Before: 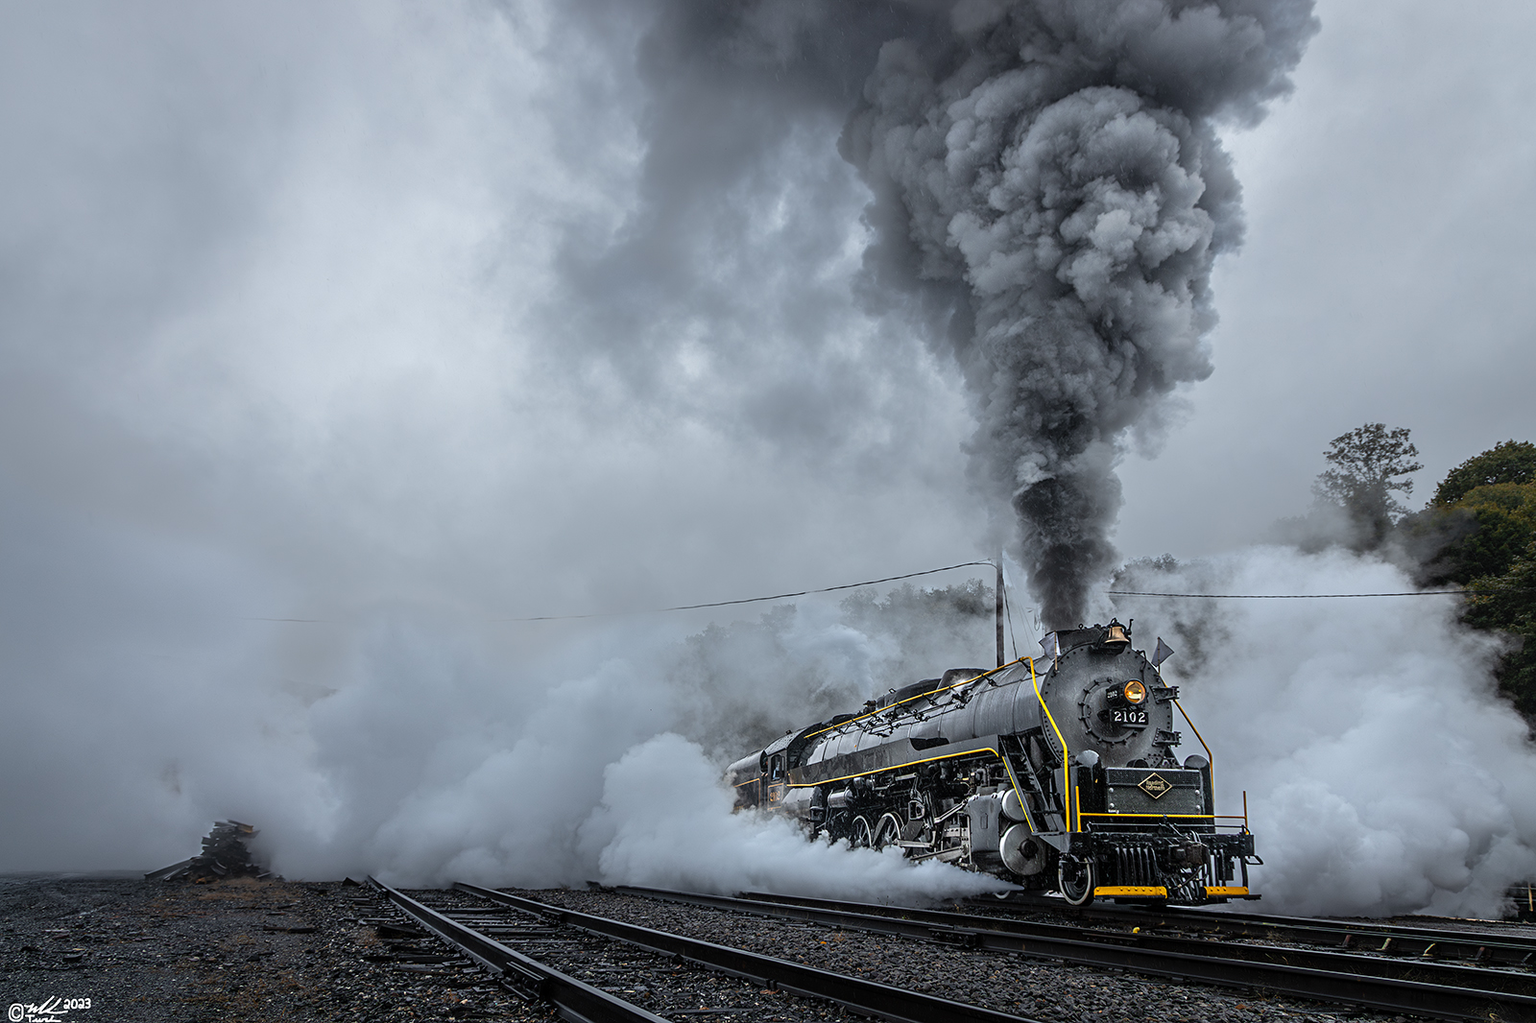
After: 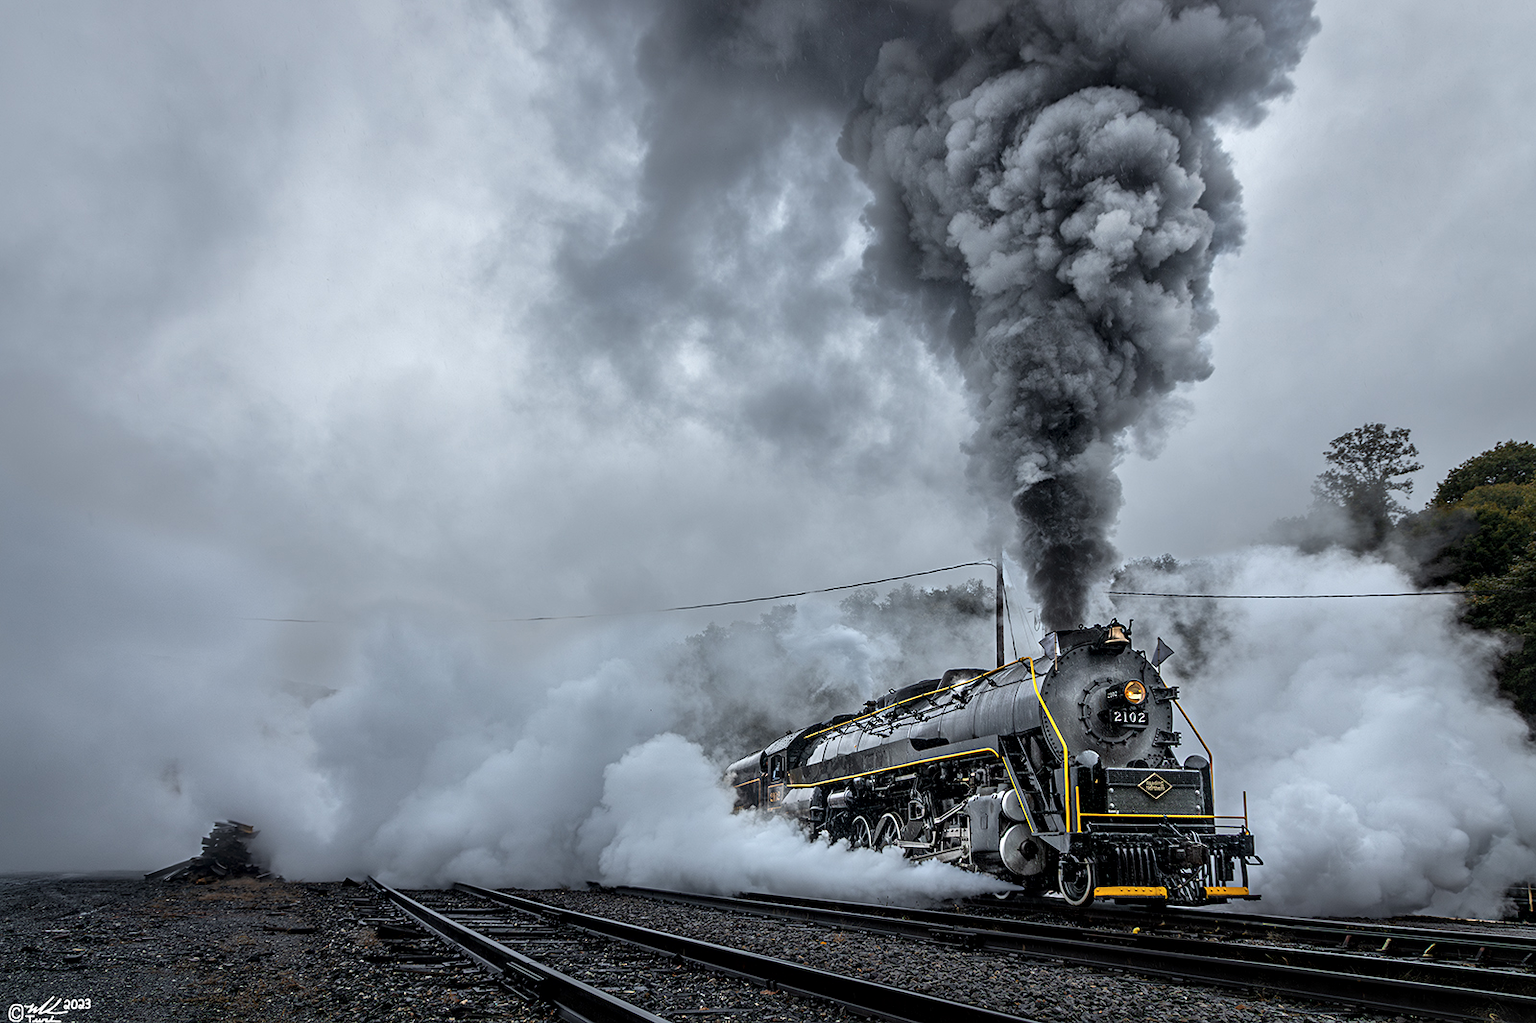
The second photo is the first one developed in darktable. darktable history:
local contrast: mode bilateral grid, contrast 24, coarseness 61, detail 152%, midtone range 0.2
